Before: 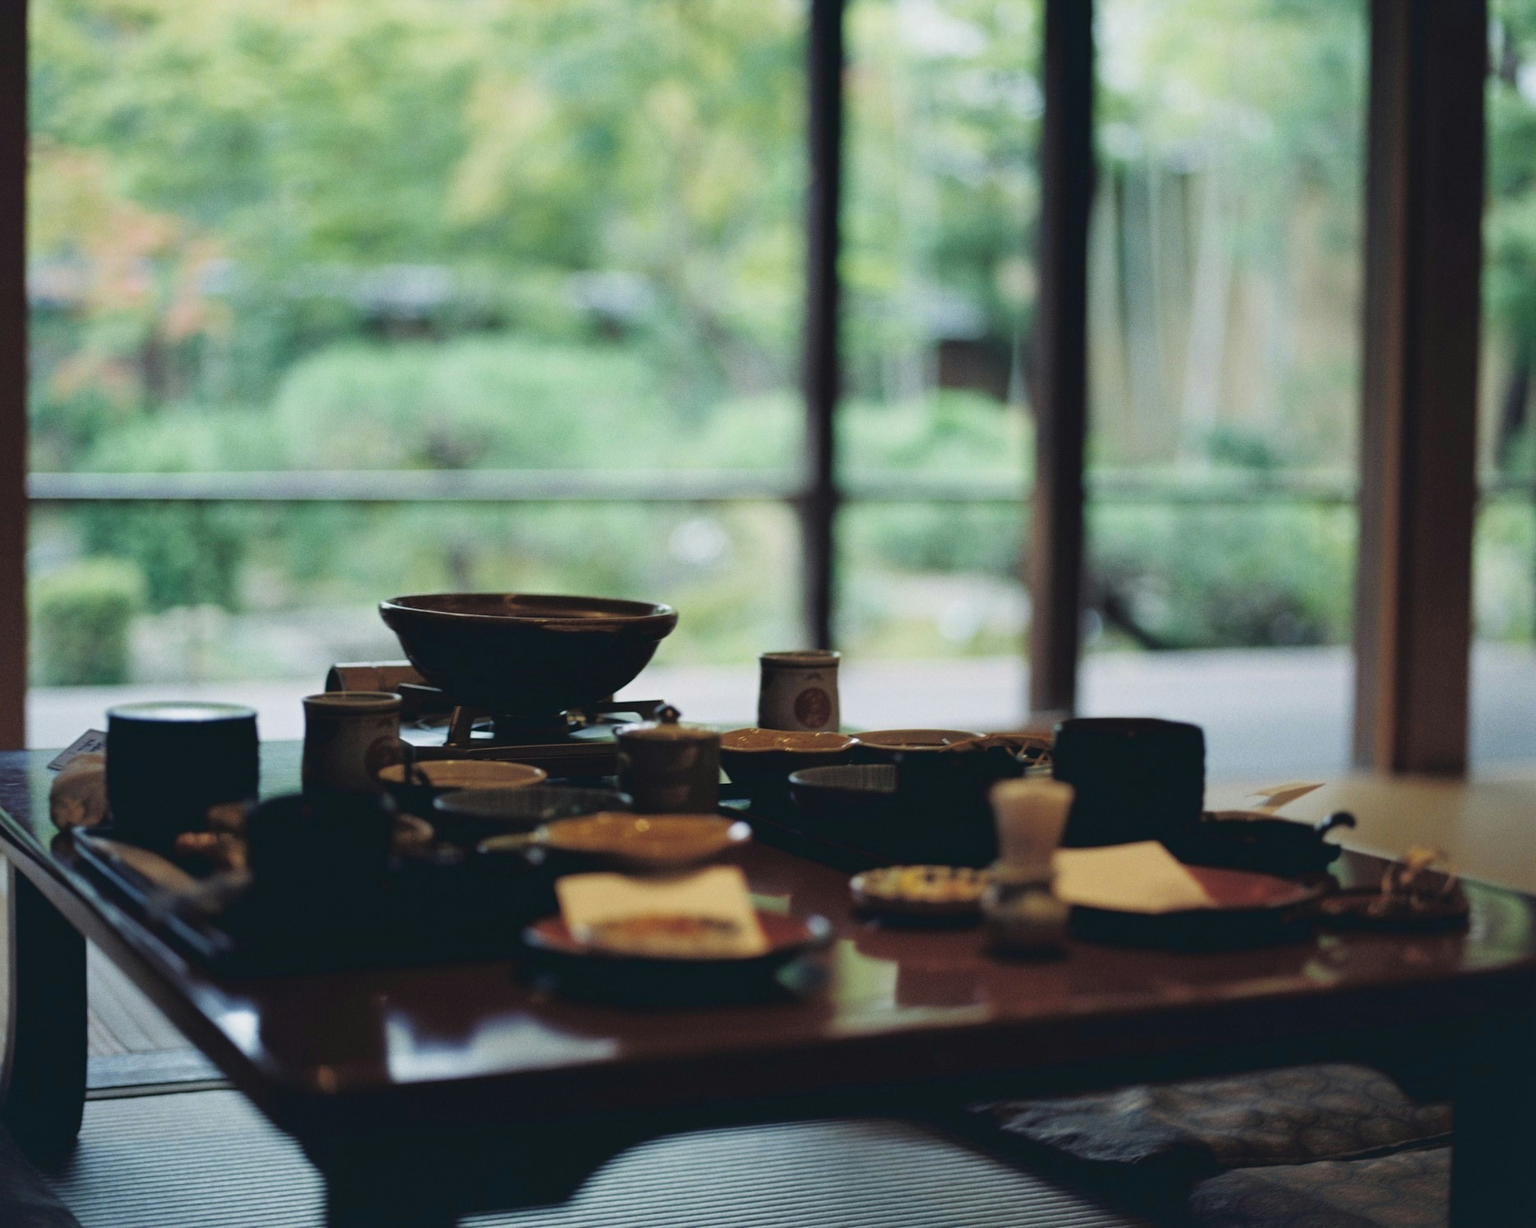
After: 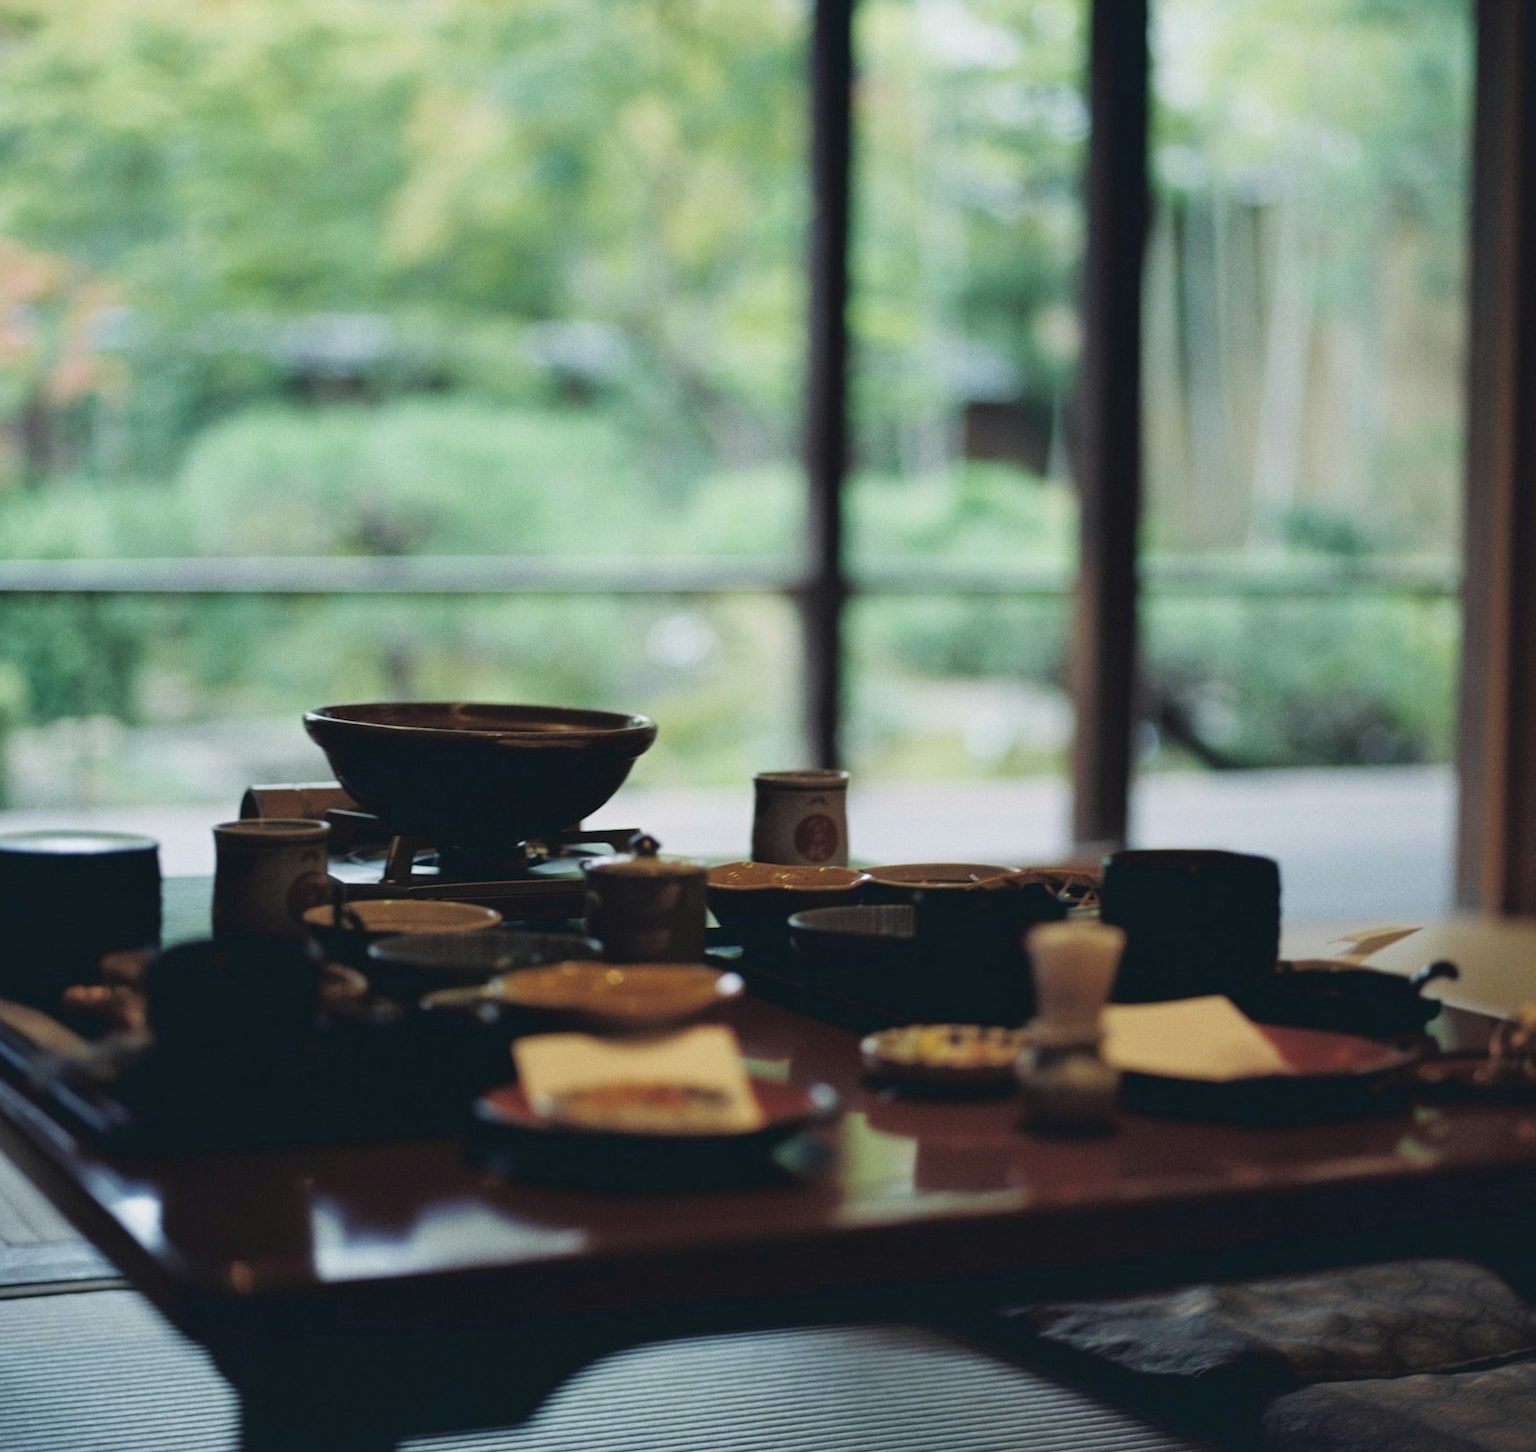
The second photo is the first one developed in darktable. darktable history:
crop: left 8.002%, right 7.444%
